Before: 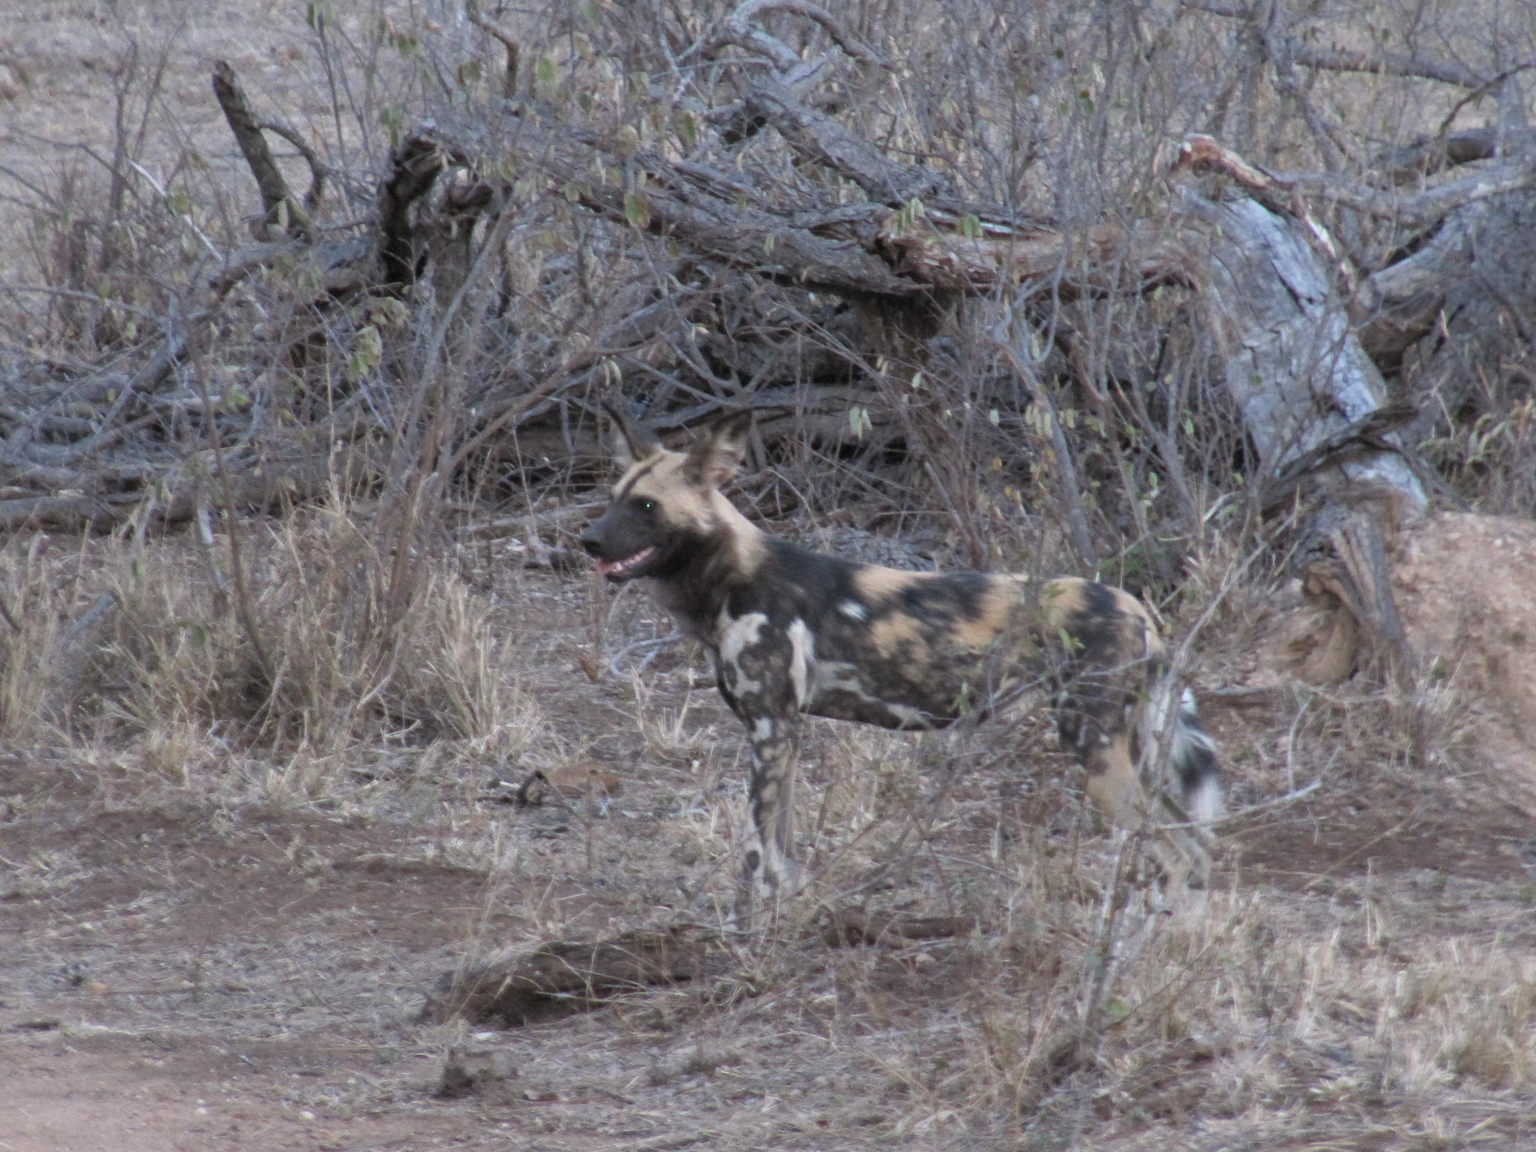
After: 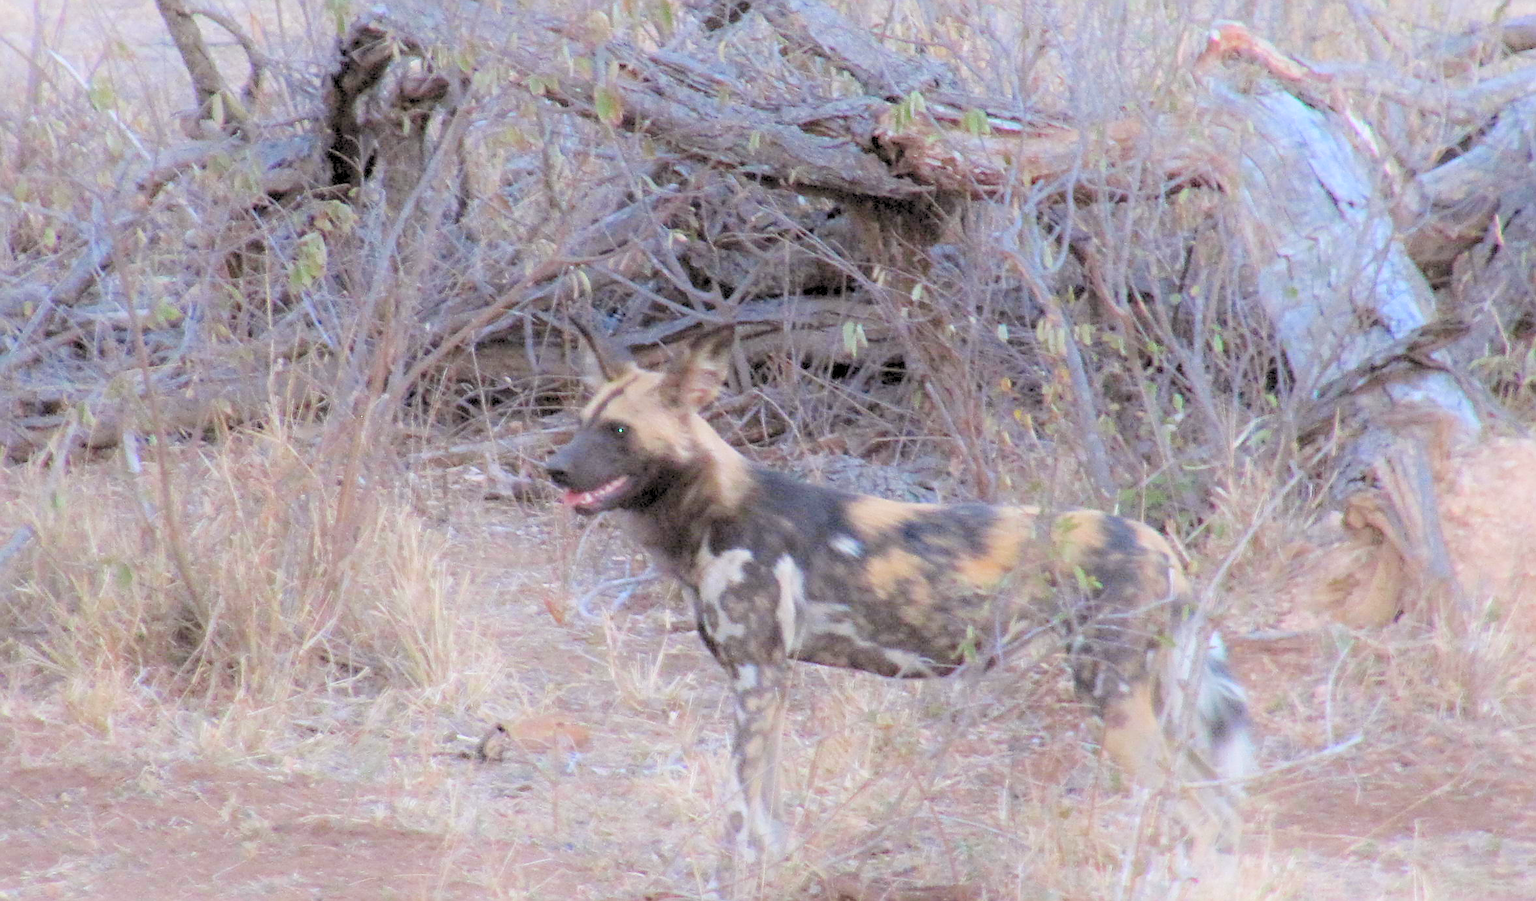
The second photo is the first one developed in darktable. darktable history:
crop: left 5.609%, top 10.041%, right 3.749%, bottom 19.048%
levels: black 0.073%, gray 59.38%, levels [0.072, 0.414, 0.976]
shadows and highlights: shadows -89.9, highlights 88.12, soften with gaussian
color balance rgb: power › chroma 0.327%, power › hue 22.91°, linear chroma grading › global chroma 15.408%, perceptual saturation grading › global saturation 16.269%, contrast -9.834%
sharpen: radius 1.971
